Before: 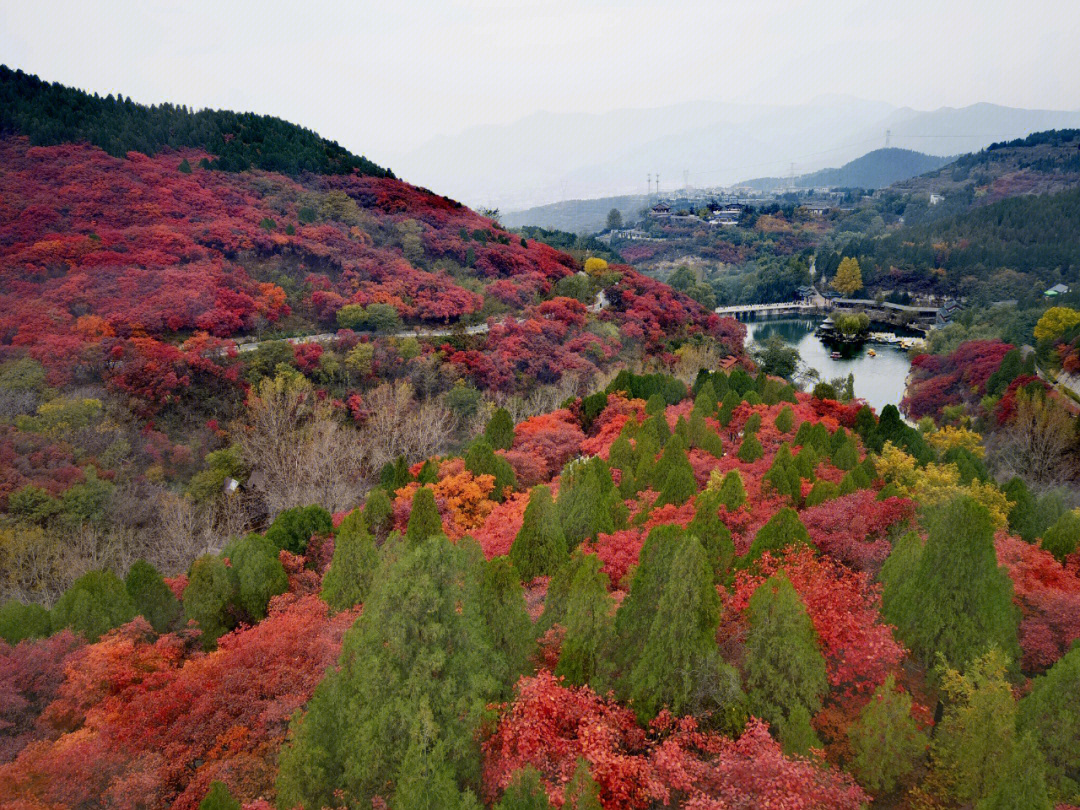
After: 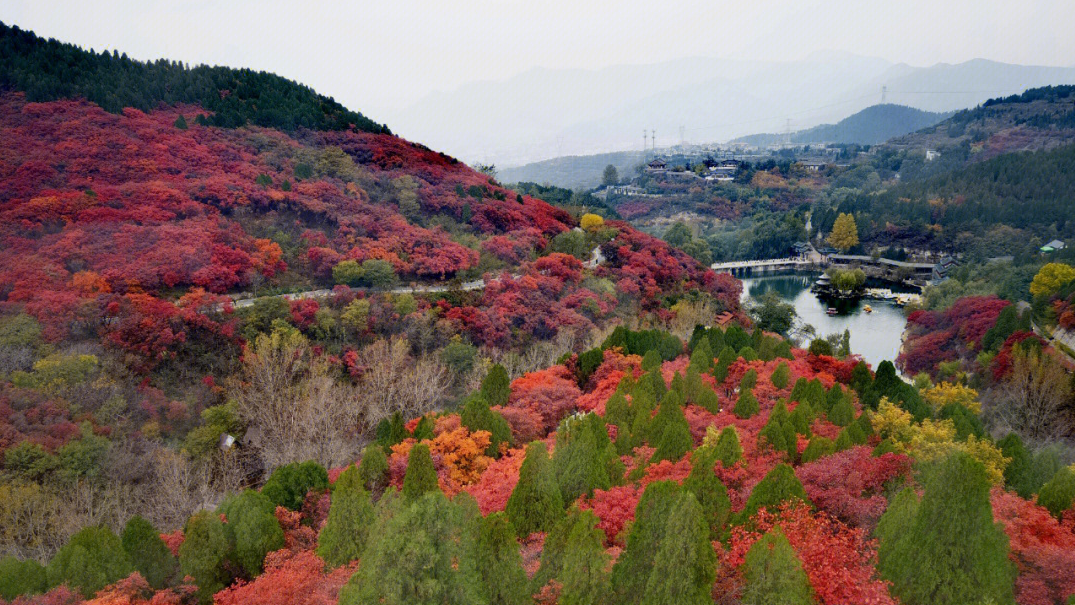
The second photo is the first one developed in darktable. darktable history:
crop: left 0.408%, top 5.497%, bottom 19.805%
